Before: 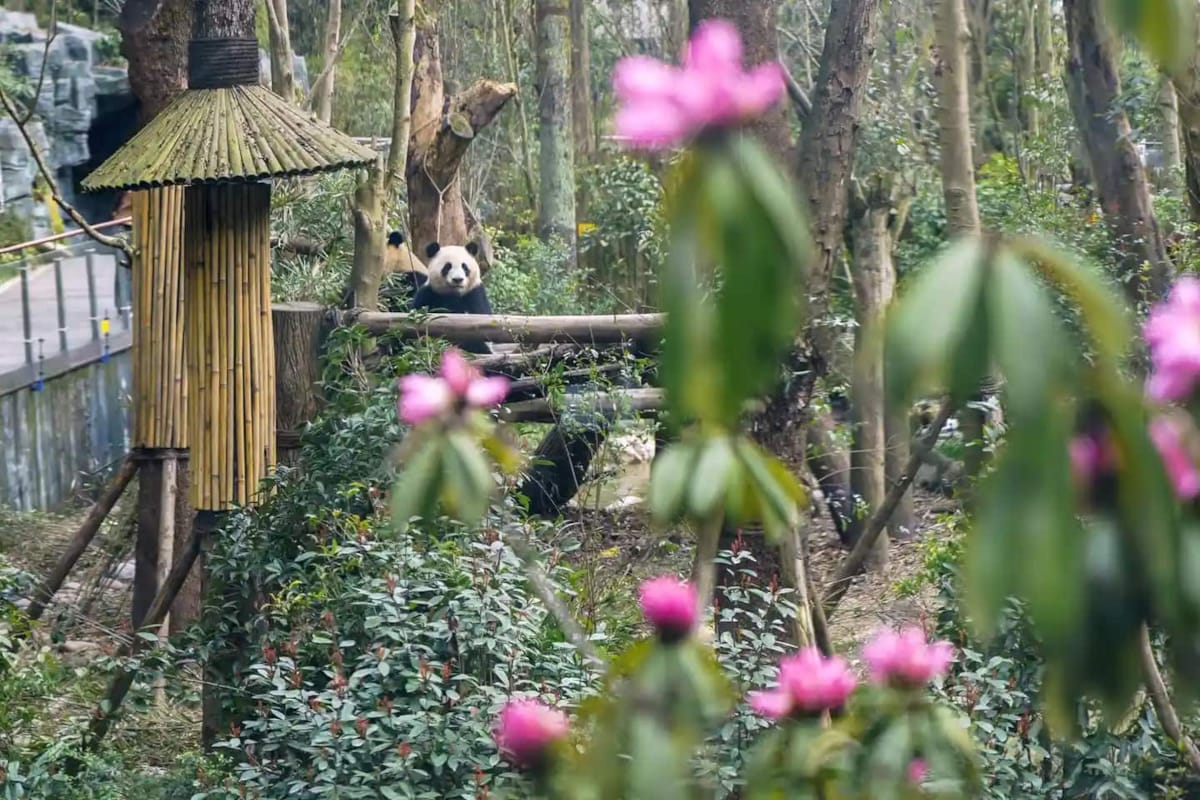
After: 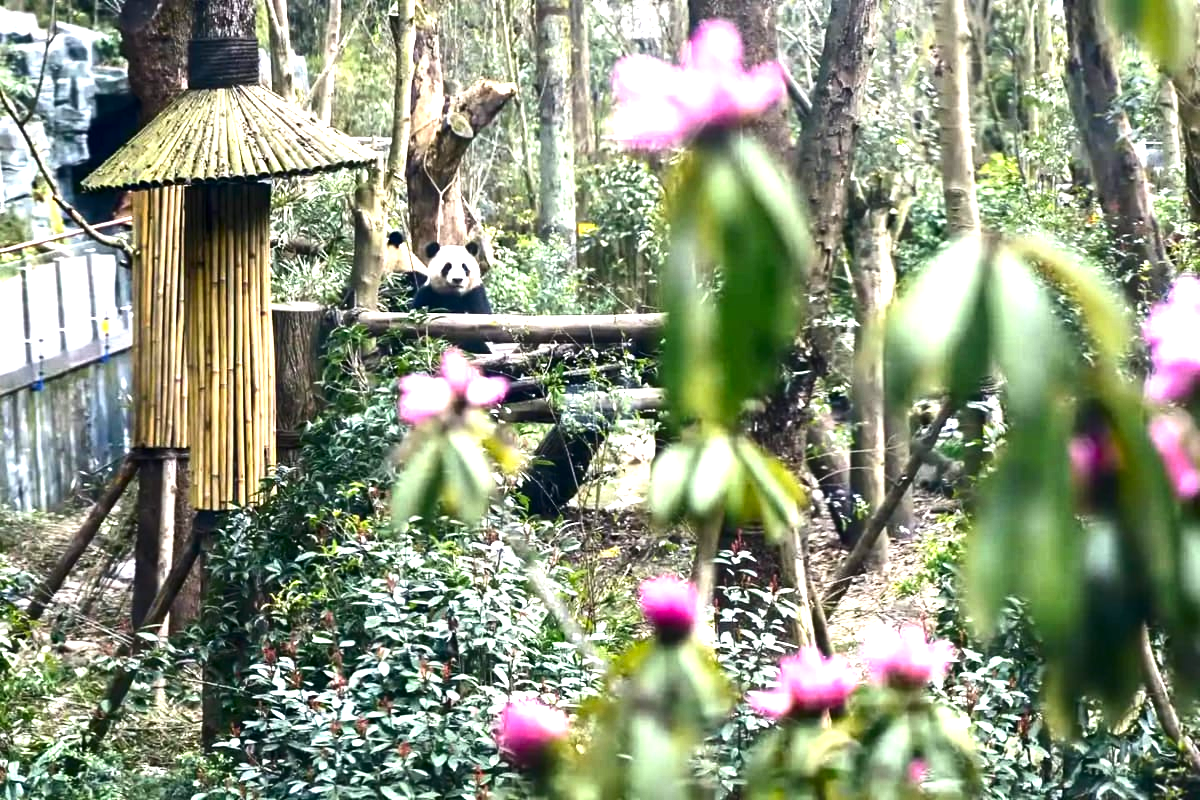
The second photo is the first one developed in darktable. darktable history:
local contrast: mode bilateral grid, contrast 100, coarseness 100, detail 108%, midtone range 0.2
levels: levels [0, 0.374, 0.749]
contrast brightness saturation: contrast 0.28
